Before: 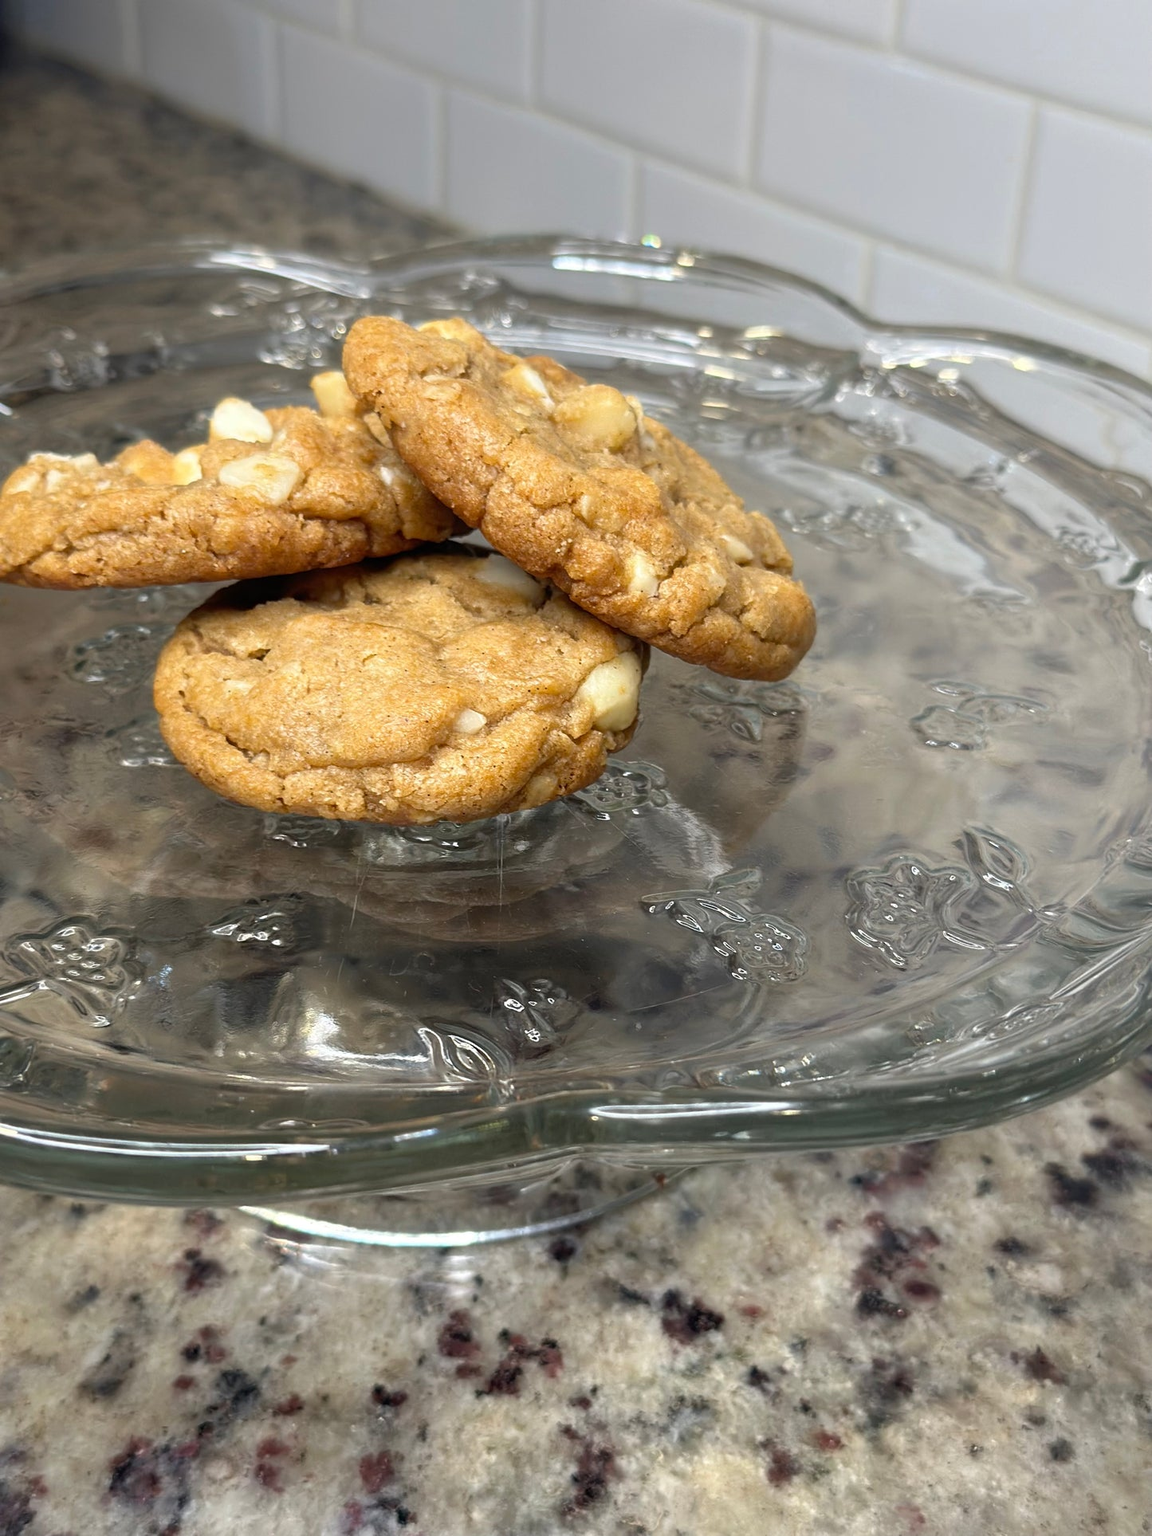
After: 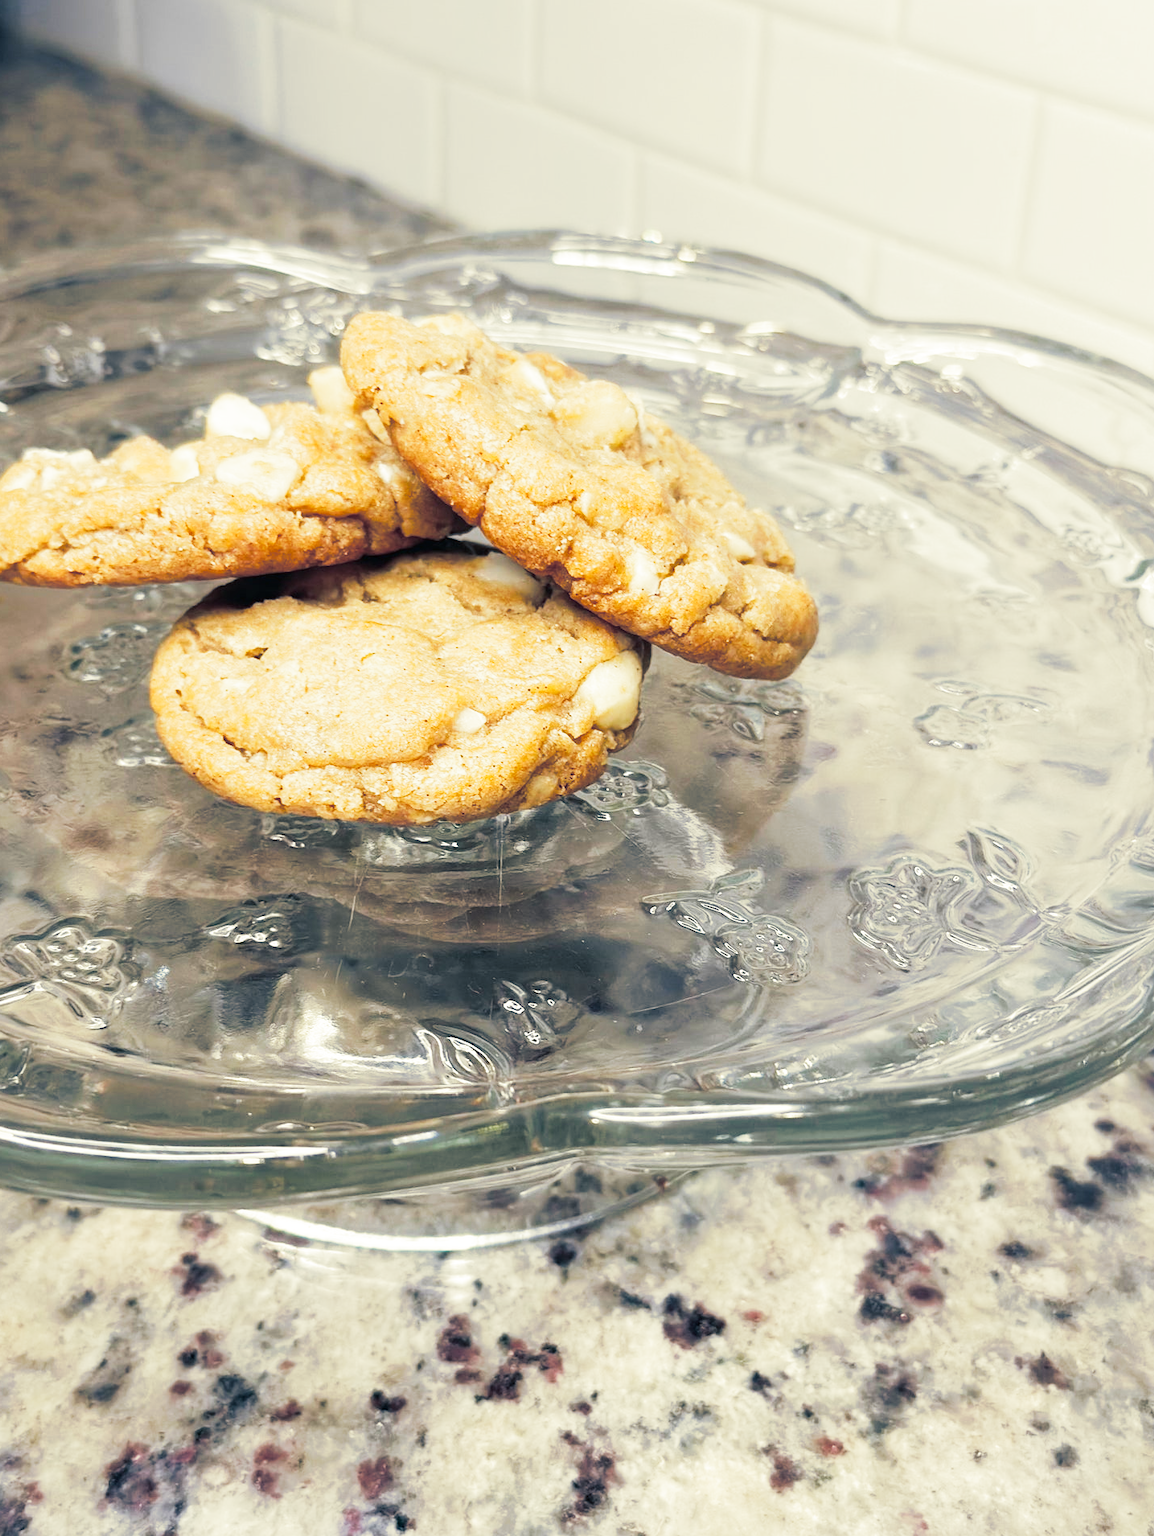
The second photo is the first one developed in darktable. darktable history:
crop: left 0.434%, top 0.485%, right 0.244%, bottom 0.386%
split-toning: shadows › hue 216°, shadows › saturation 1, highlights › hue 57.6°, balance -33.4
tone curve: curves: ch0 [(0, 0) (0.003, 0.015) (0.011, 0.025) (0.025, 0.056) (0.044, 0.104) (0.069, 0.139) (0.1, 0.181) (0.136, 0.226) (0.177, 0.28) (0.224, 0.346) (0.277, 0.42) (0.335, 0.505) (0.399, 0.594) (0.468, 0.699) (0.543, 0.776) (0.623, 0.848) (0.709, 0.893) (0.801, 0.93) (0.898, 0.97) (1, 1)], preserve colors none
